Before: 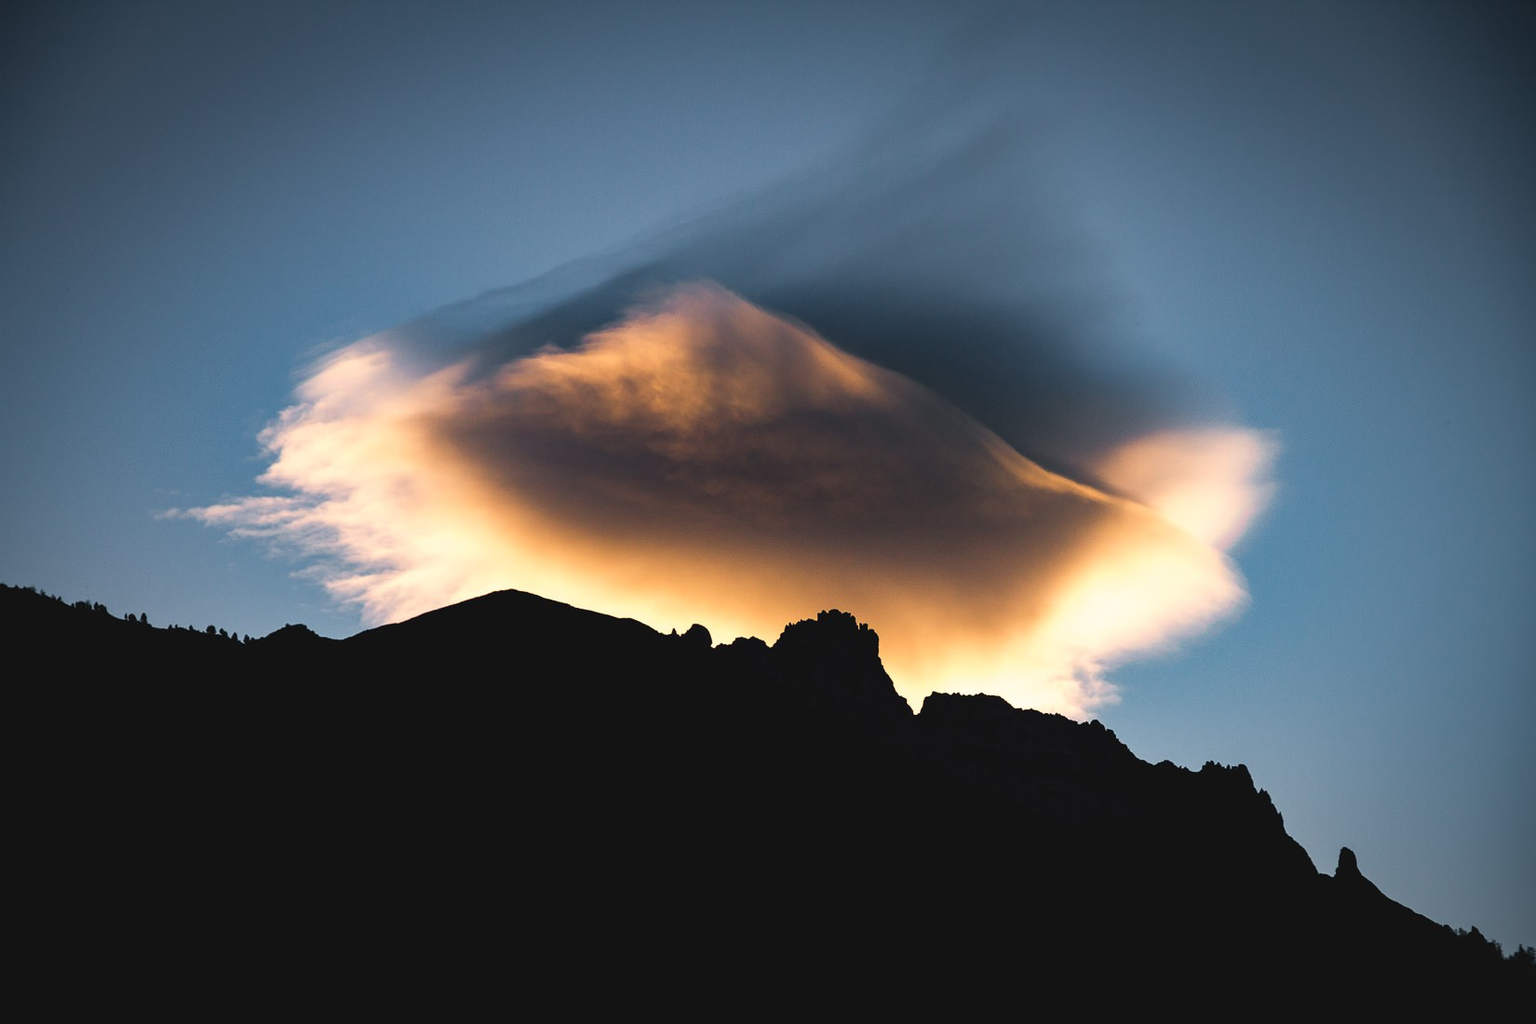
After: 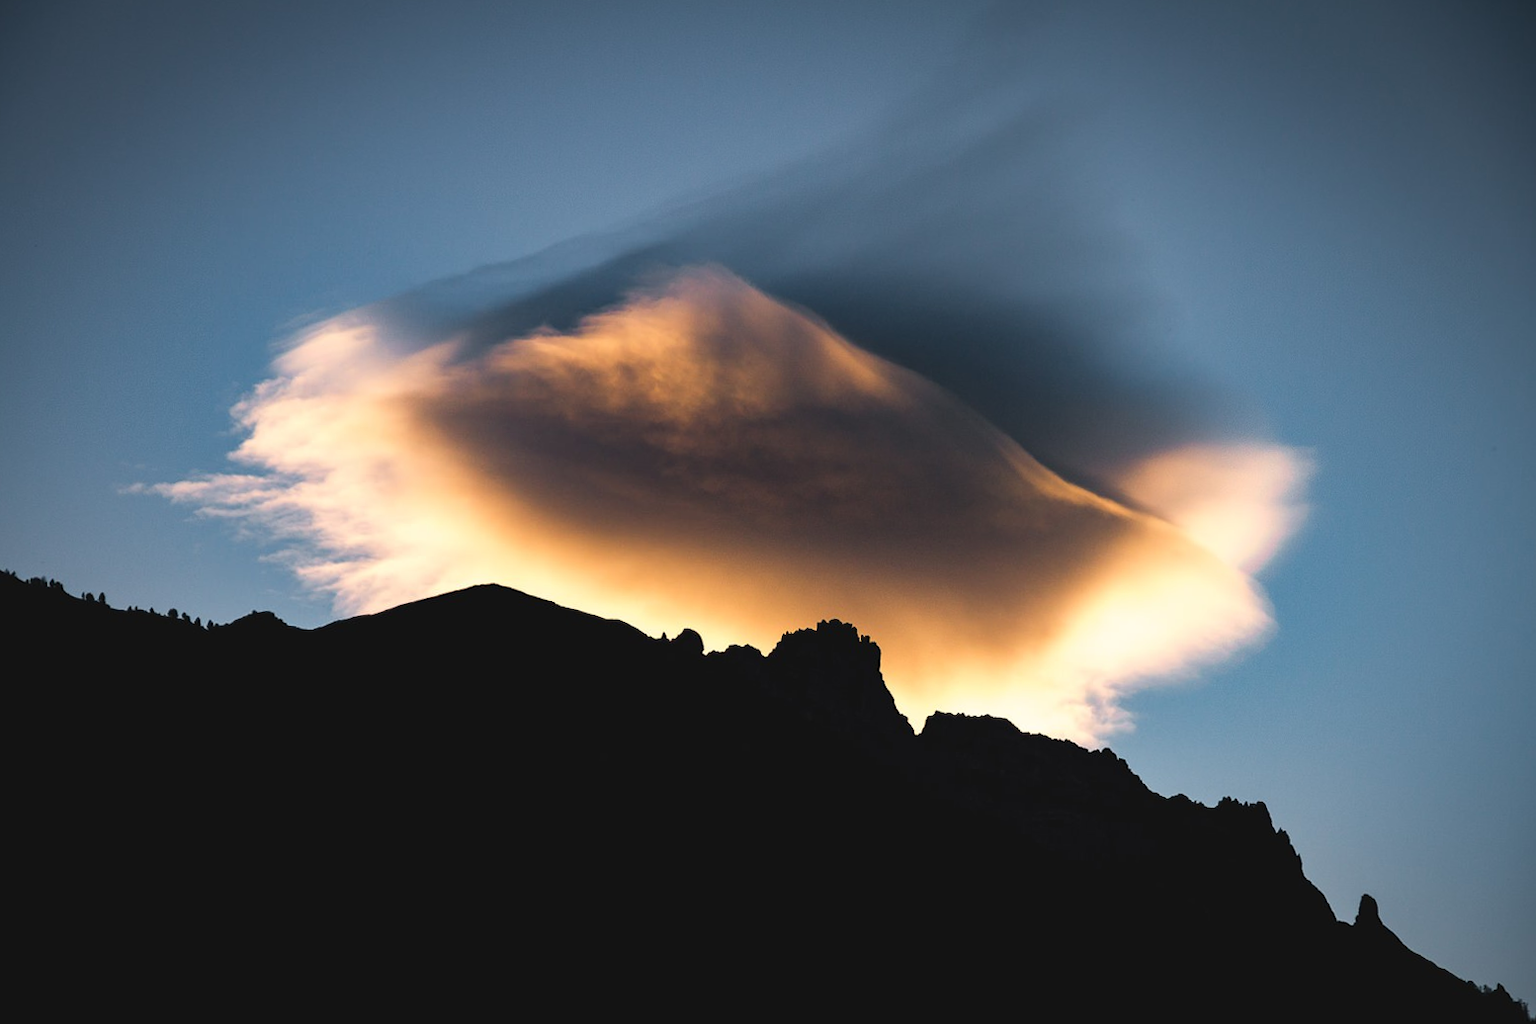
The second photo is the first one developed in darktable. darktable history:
crop and rotate: angle -2.38°
tone curve: color space Lab, independent channels, preserve colors none
